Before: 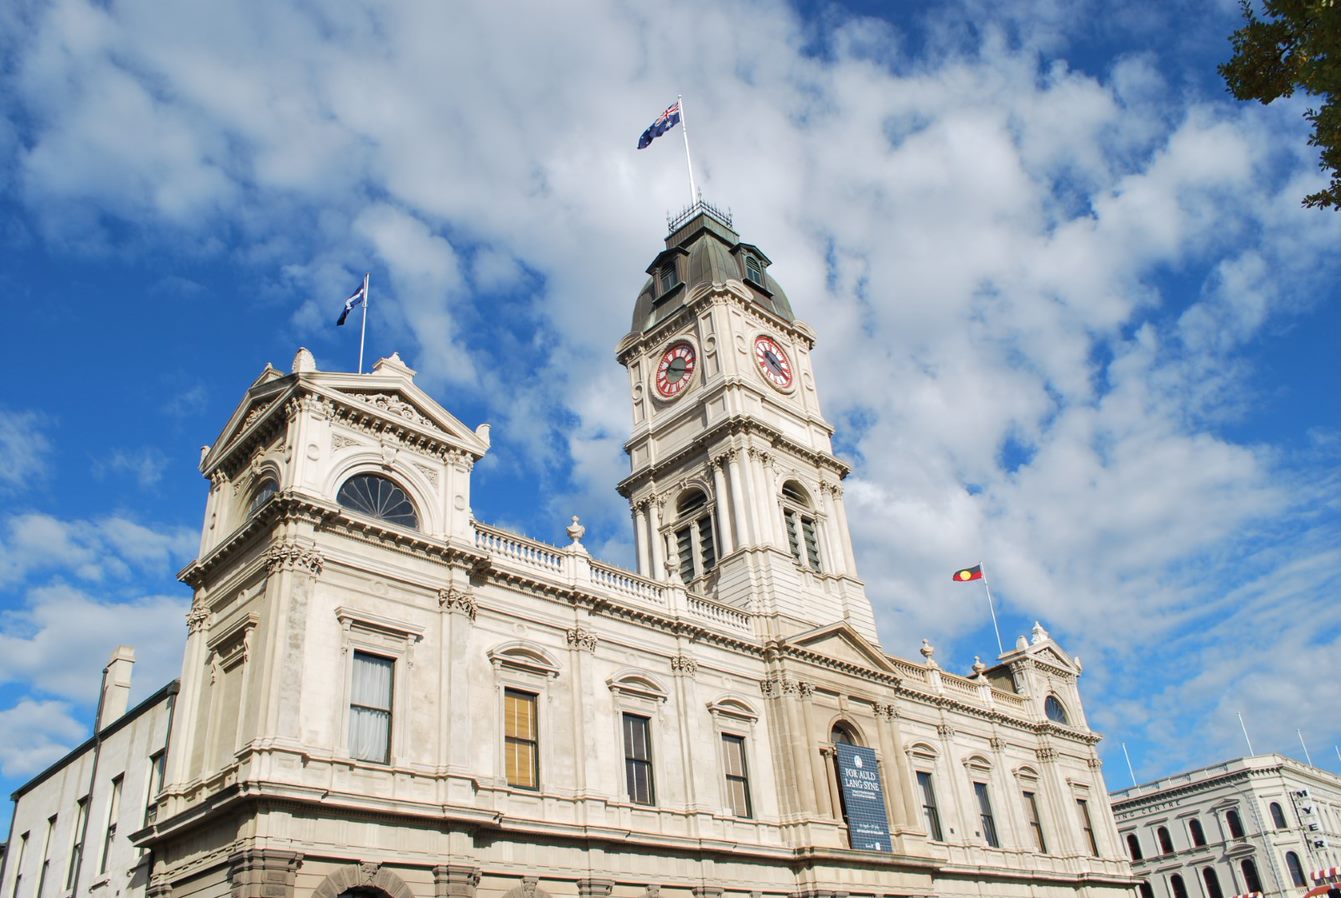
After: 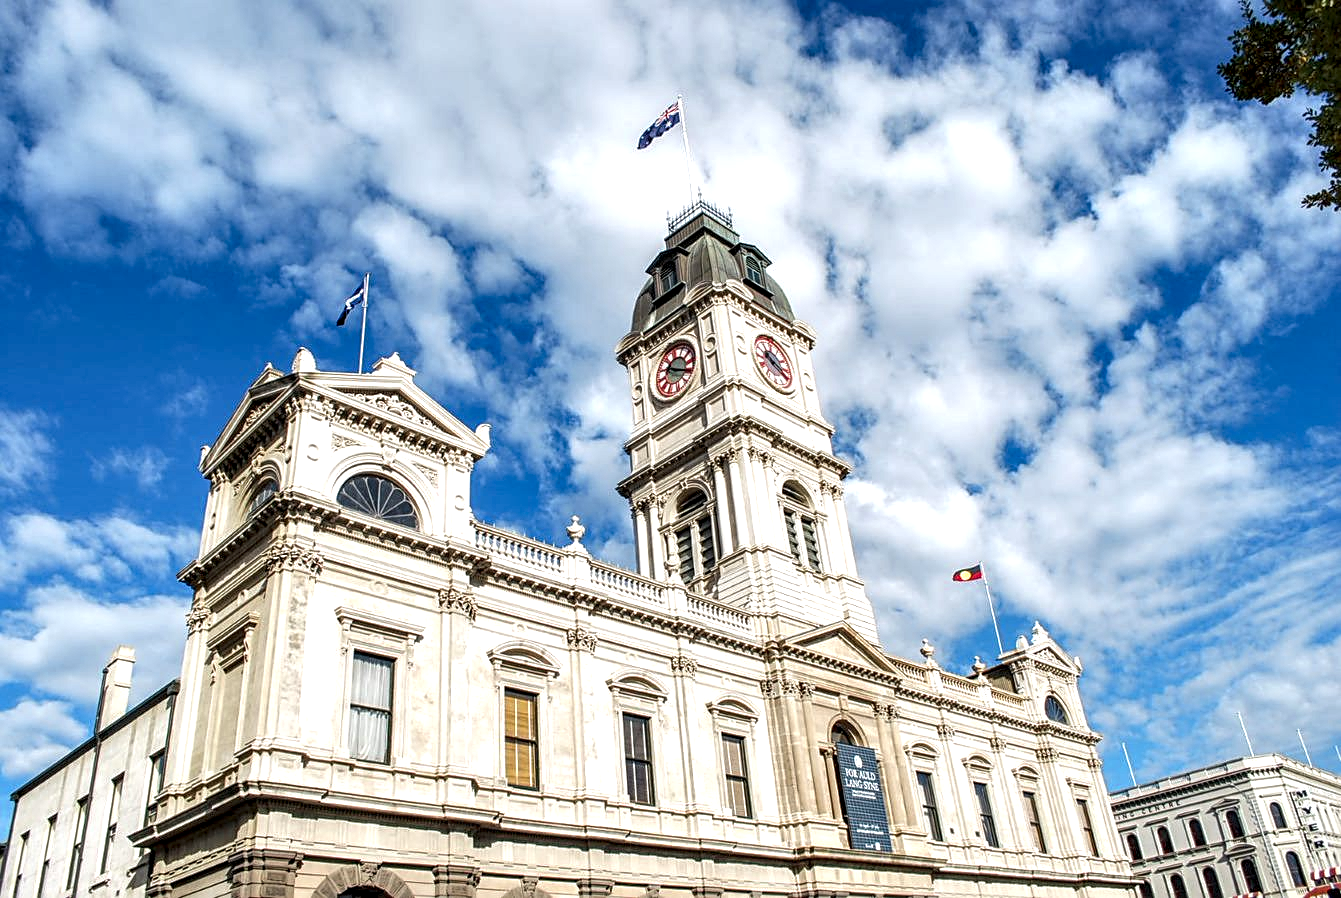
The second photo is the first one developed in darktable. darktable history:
exposure: exposure 0.372 EV, compensate exposure bias true, compensate highlight preservation false
local contrast: highlights 17%, detail 186%
sharpen: on, module defaults
